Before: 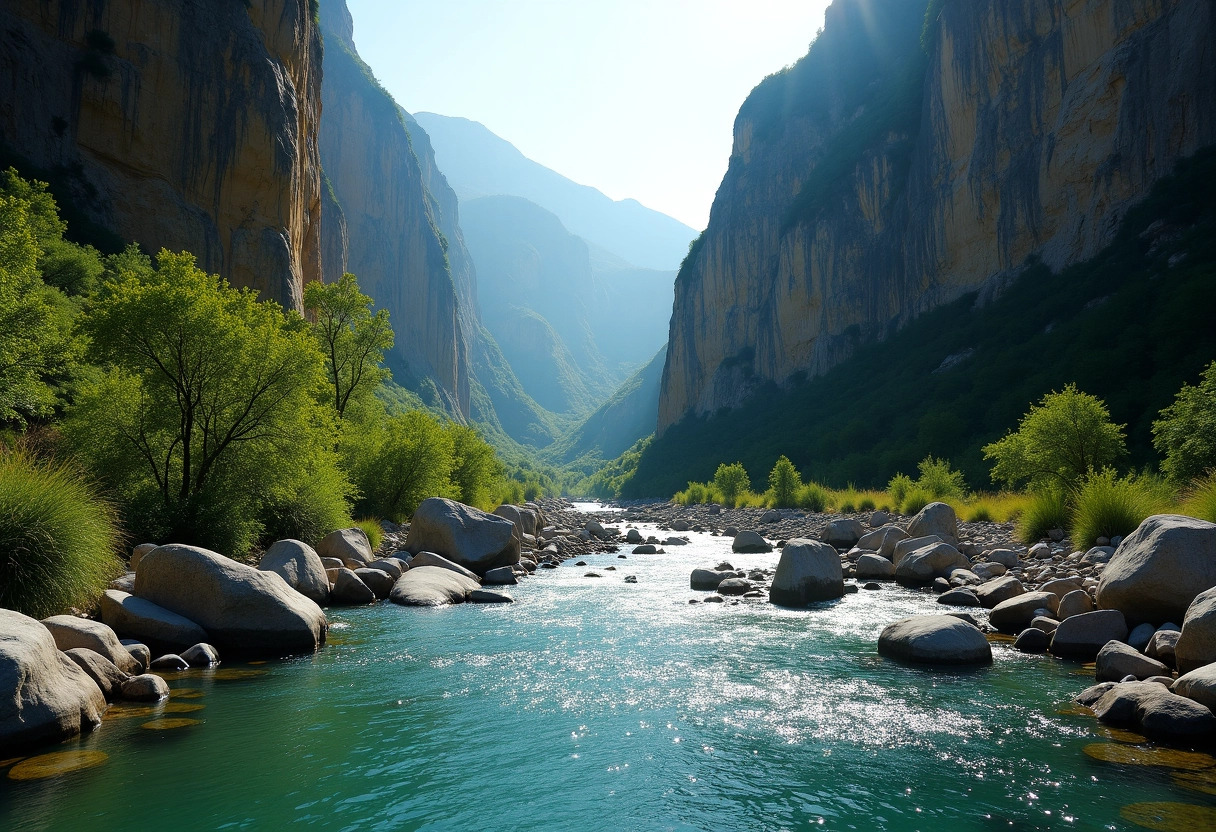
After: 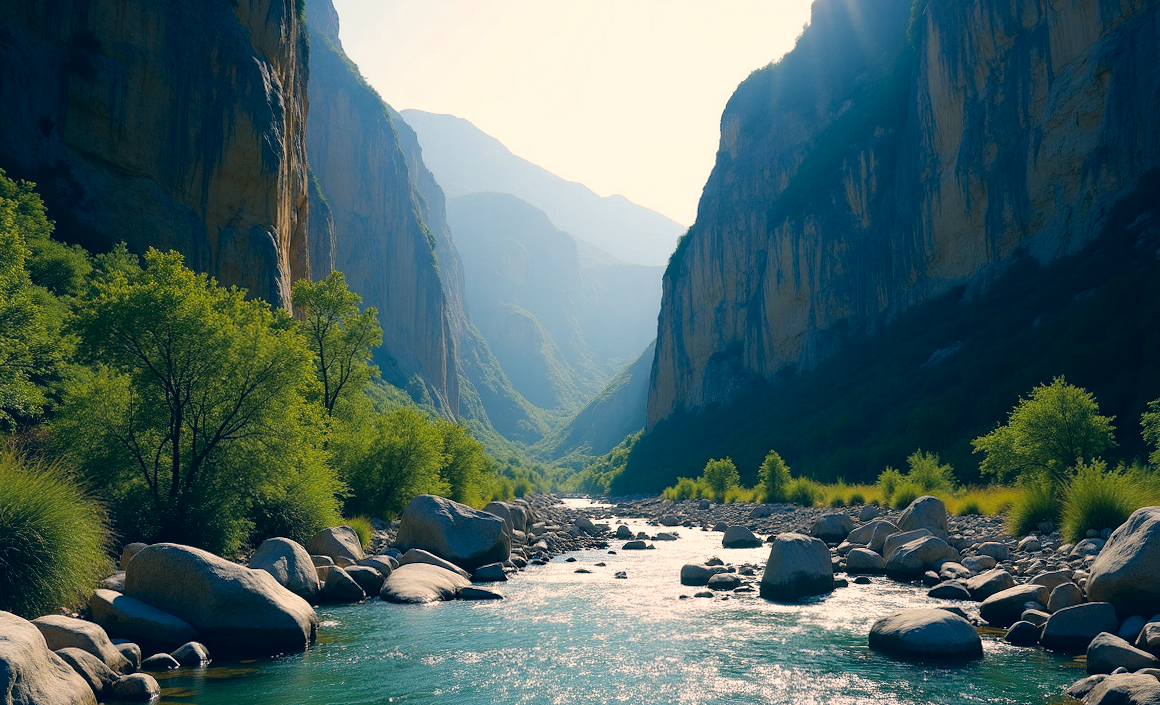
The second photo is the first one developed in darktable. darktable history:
tone equalizer: on, module defaults
color correction: highlights a* 10.28, highlights b* 14.47, shadows a* -10.03, shadows b* -15.05
crop and rotate: angle 0.408°, left 0.422%, right 3.136%, bottom 14.308%
